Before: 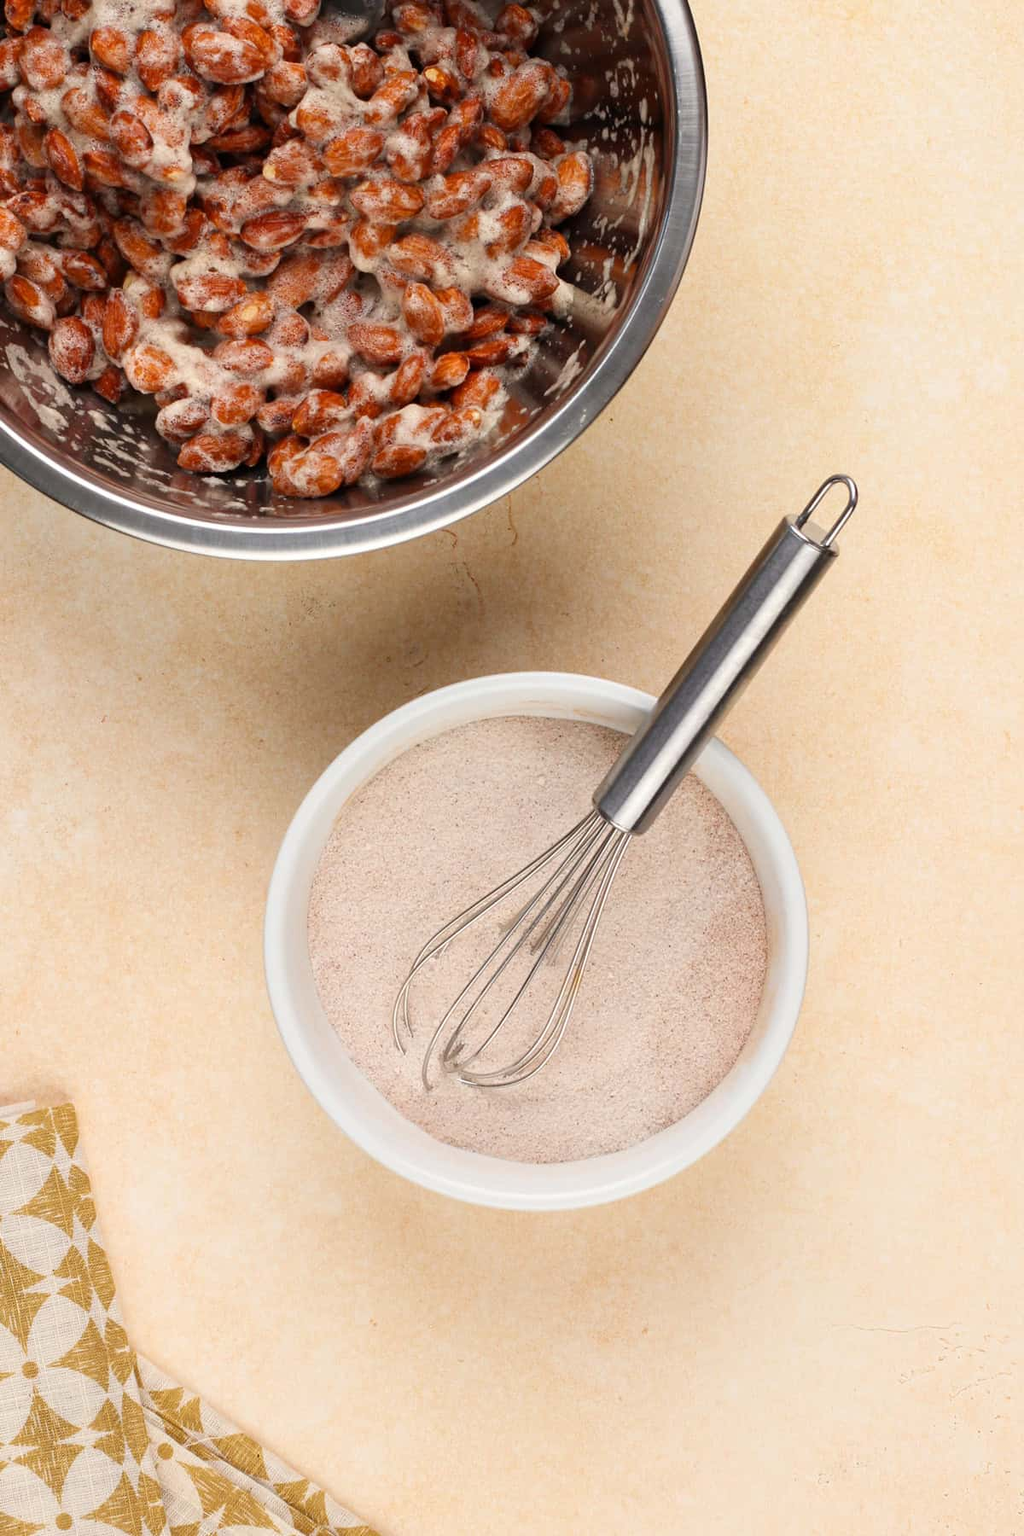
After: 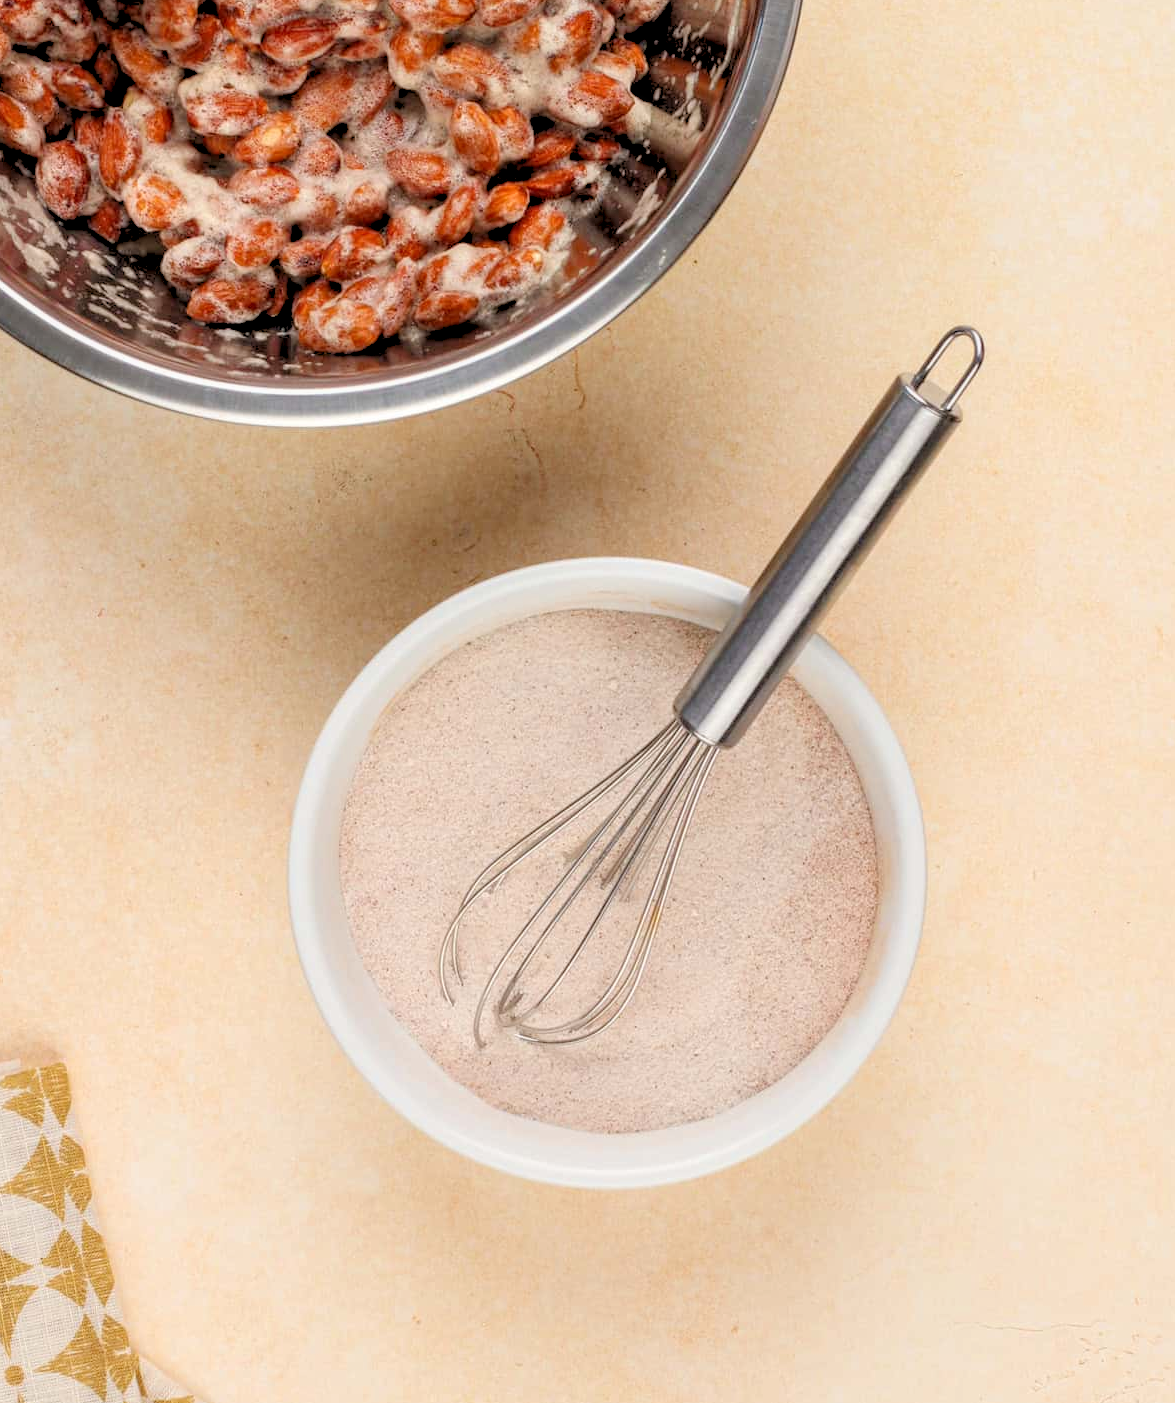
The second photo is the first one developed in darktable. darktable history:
local contrast: on, module defaults
rgb levels: preserve colors sum RGB, levels [[0.038, 0.433, 0.934], [0, 0.5, 1], [0, 0.5, 1]]
crop and rotate: left 1.814%, top 12.818%, right 0.25%, bottom 9.225%
exposure: exposure 0.2 EV, compensate highlight preservation false
